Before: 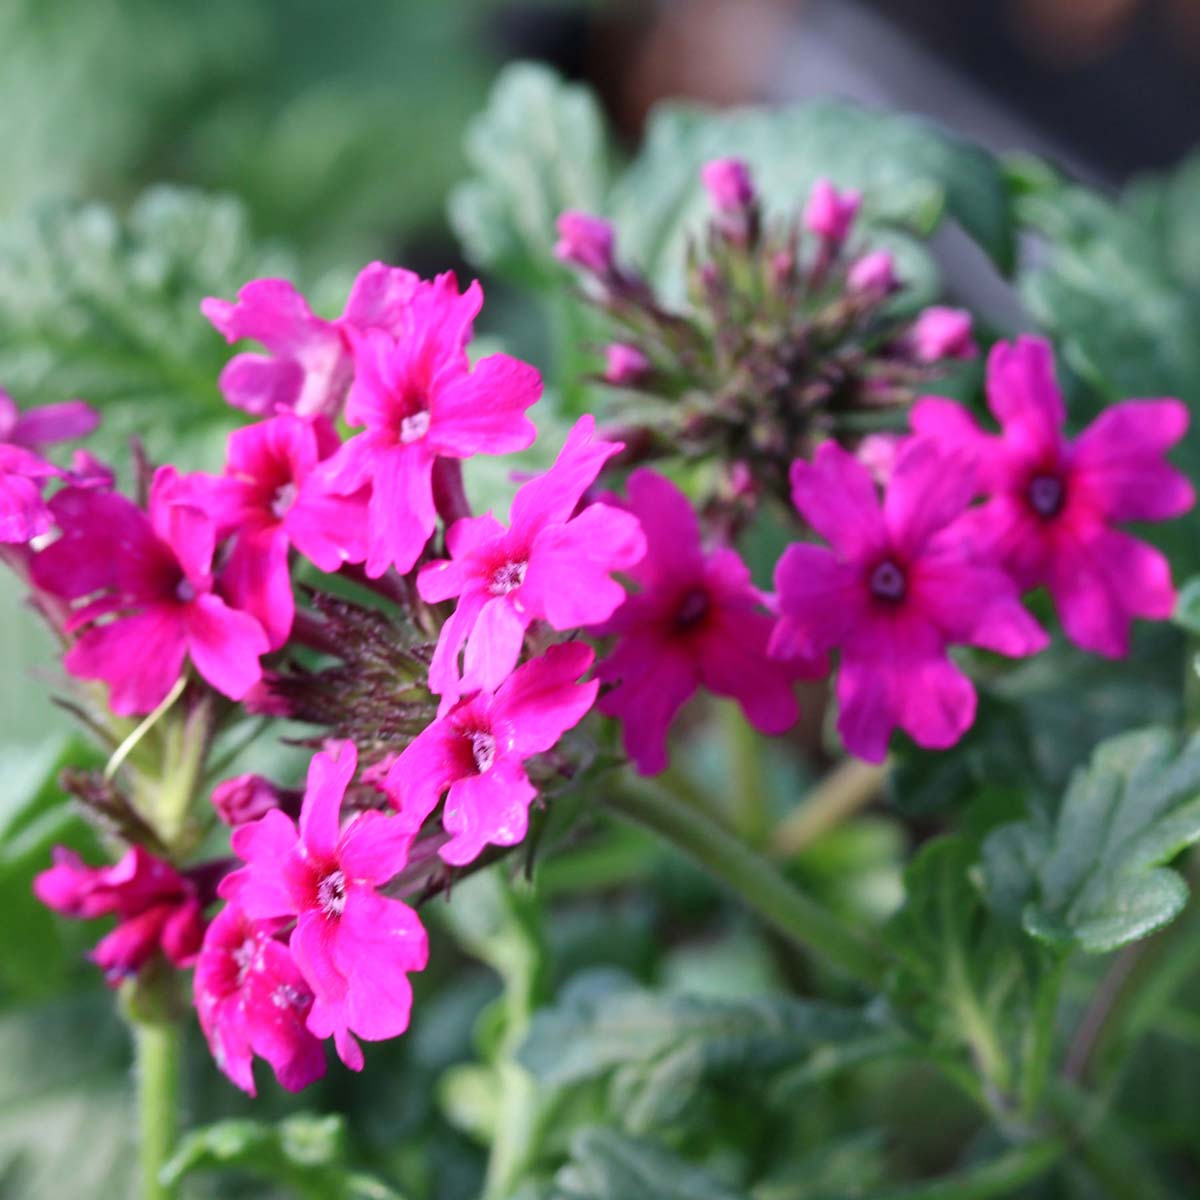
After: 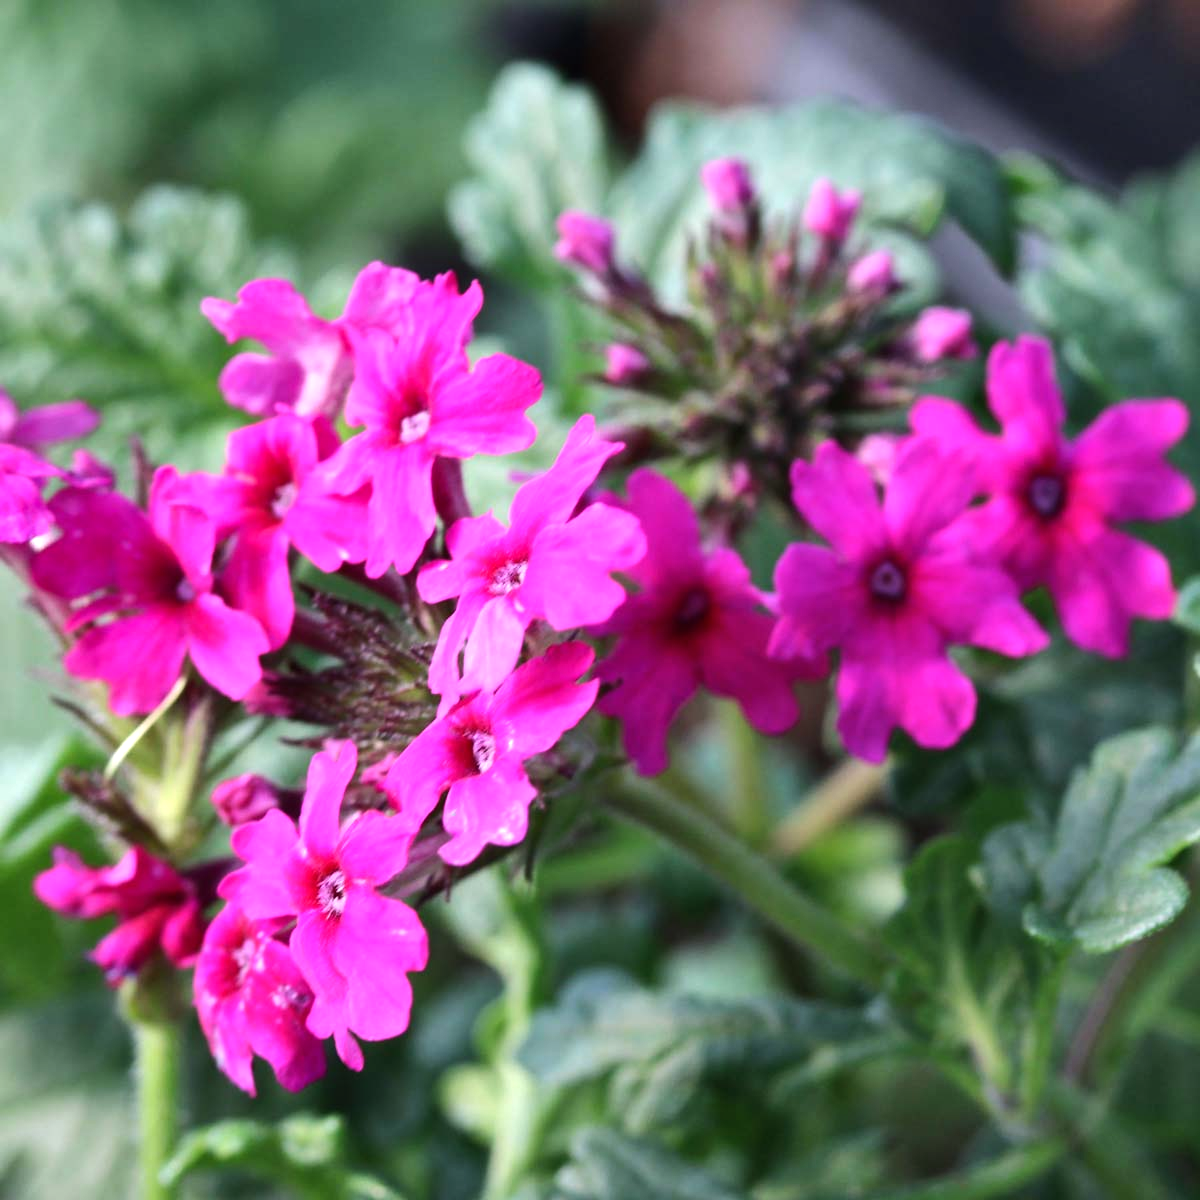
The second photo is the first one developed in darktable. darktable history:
tone equalizer: -8 EV -0.417 EV, -7 EV -0.389 EV, -6 EV -0.333 EV, -5 EV -0.222 EV, -3 EV 0.222 EV, -2 EV 0.333 EV, -1 EV 0.389 EV, +0 EV 0.417 EV, edges refinement/feathering 500, mask exposure compensation -1.57 EV, preserve details no
shadows and highlights: shadows 49, highlights -41, soften with gaussian
